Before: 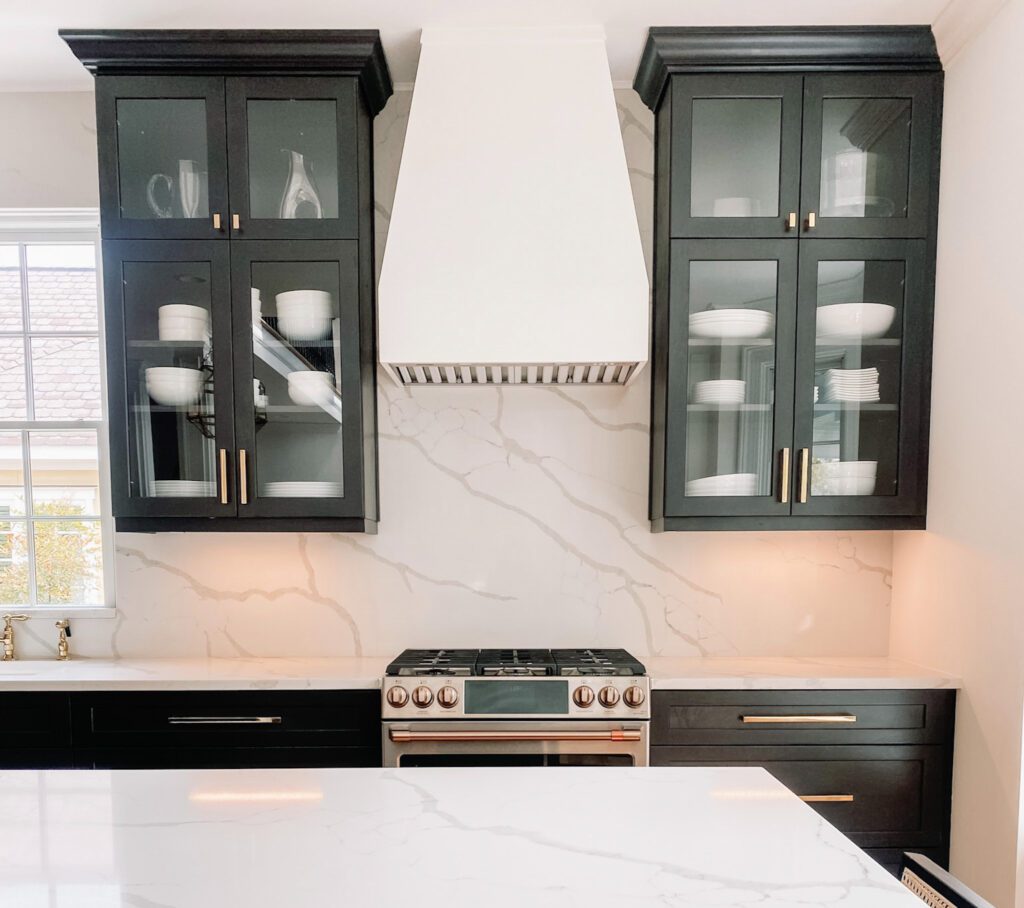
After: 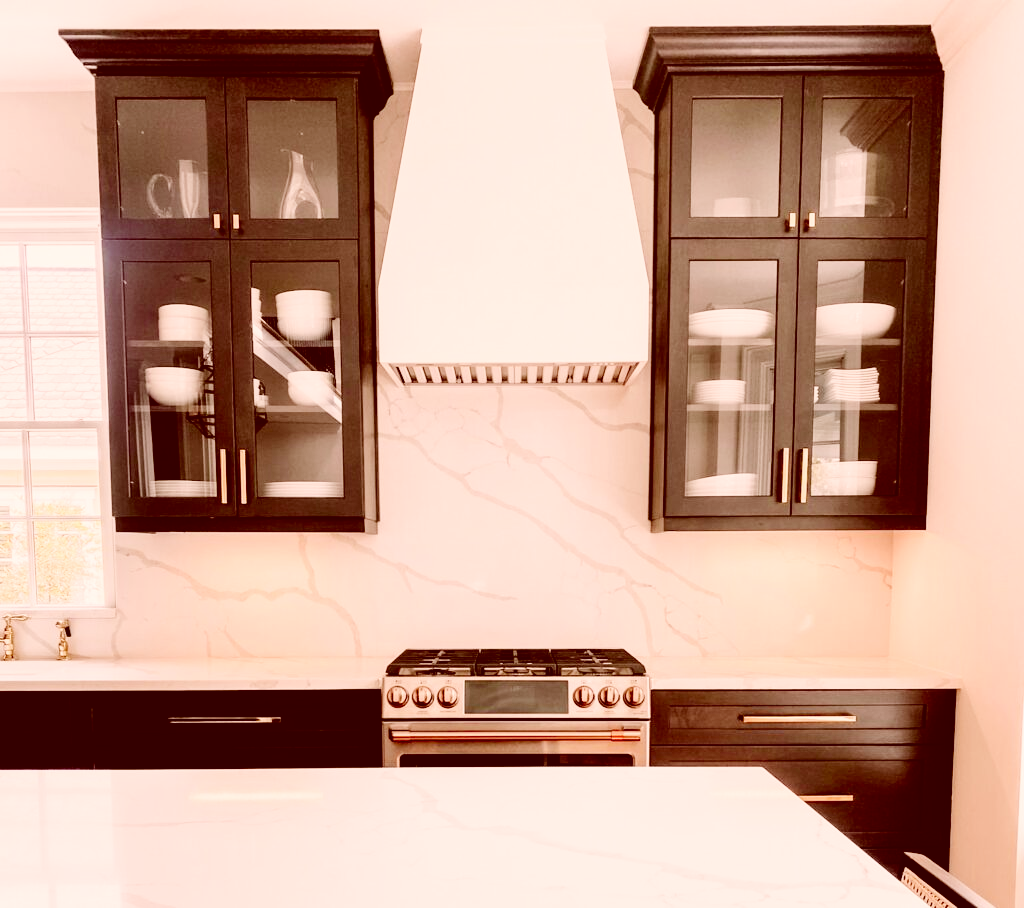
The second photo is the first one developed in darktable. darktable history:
color correction: highlights a* 9.31, highlights b* 8.9, shadows a* 39.8, shadows b* 39.89, saturation 0.81
base curve: curves: ch0 [(0, 0) (0.036, 0.025) (0.121, 0.166) (0.206, 0.329) (0.605, 0.79) (1, 1)], preserve colors none
